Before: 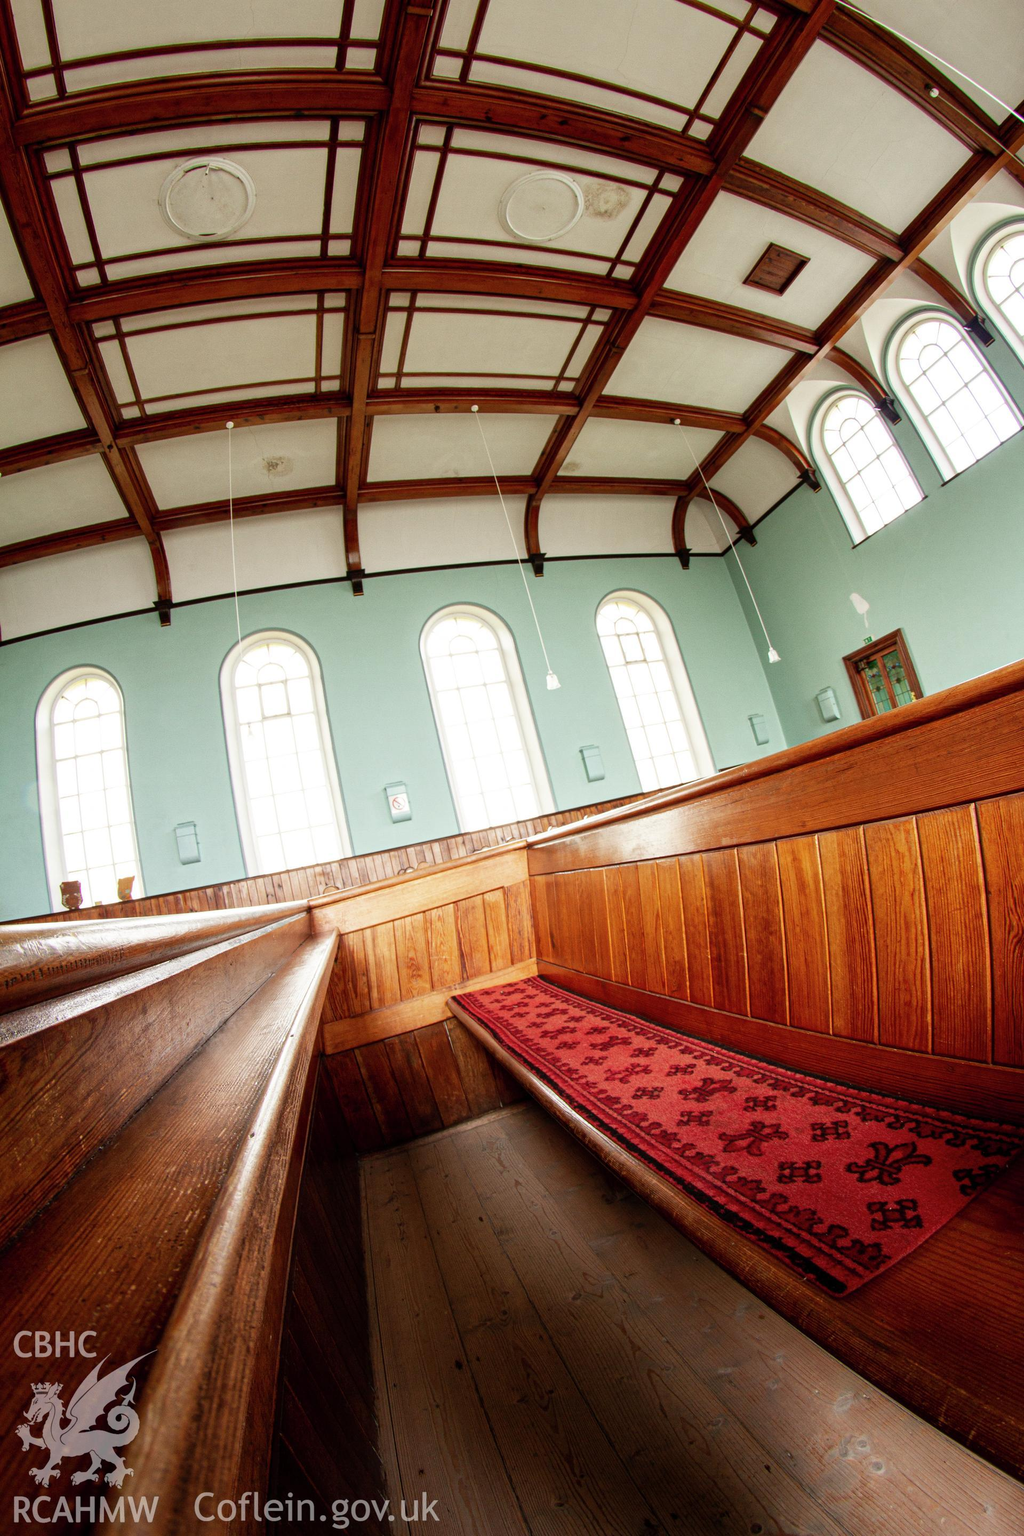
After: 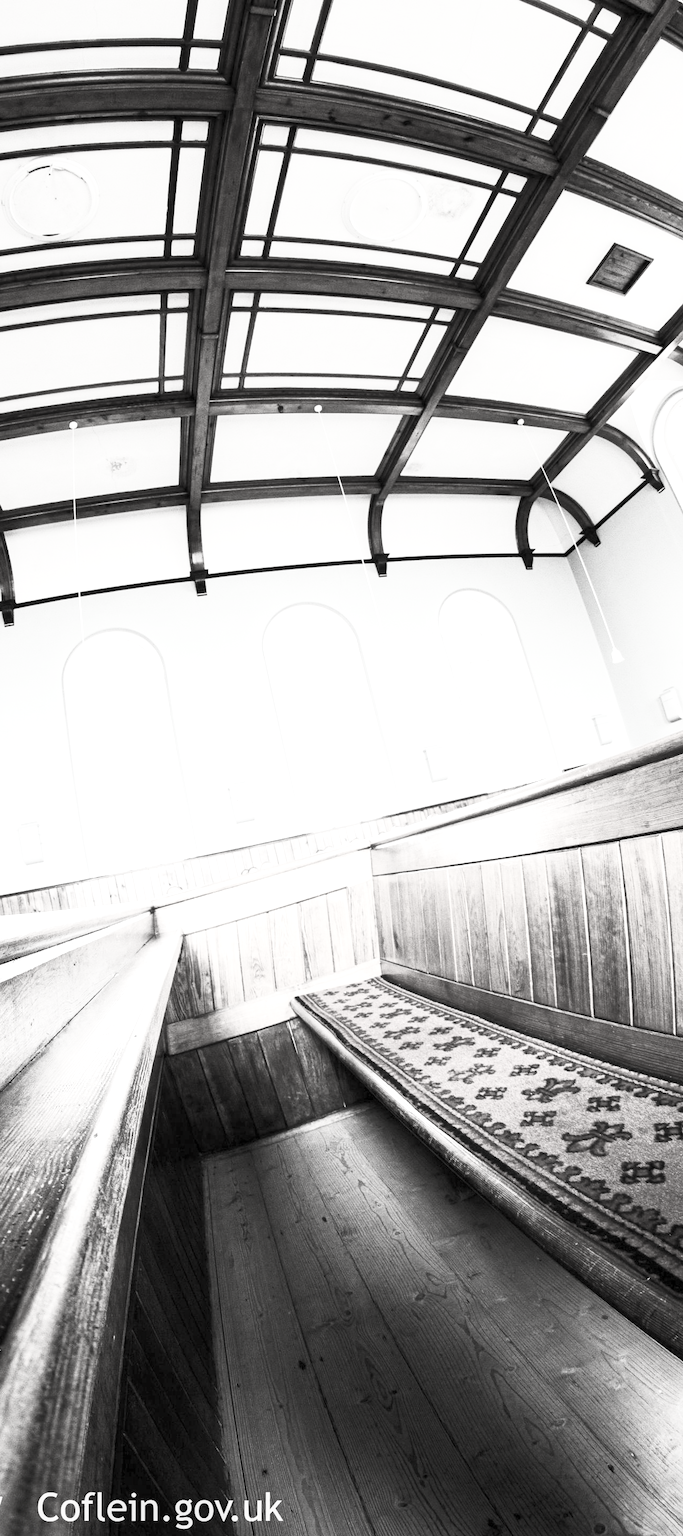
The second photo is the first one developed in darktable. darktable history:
contrast brightness saturation: contrast 0.546, brightness 0.475, saturation -0.983
crop and rotate: left 15.327%, right 17.901%
exposure: exposure 1 EV, compensate exposure bias true, compensate highlight preservation false
